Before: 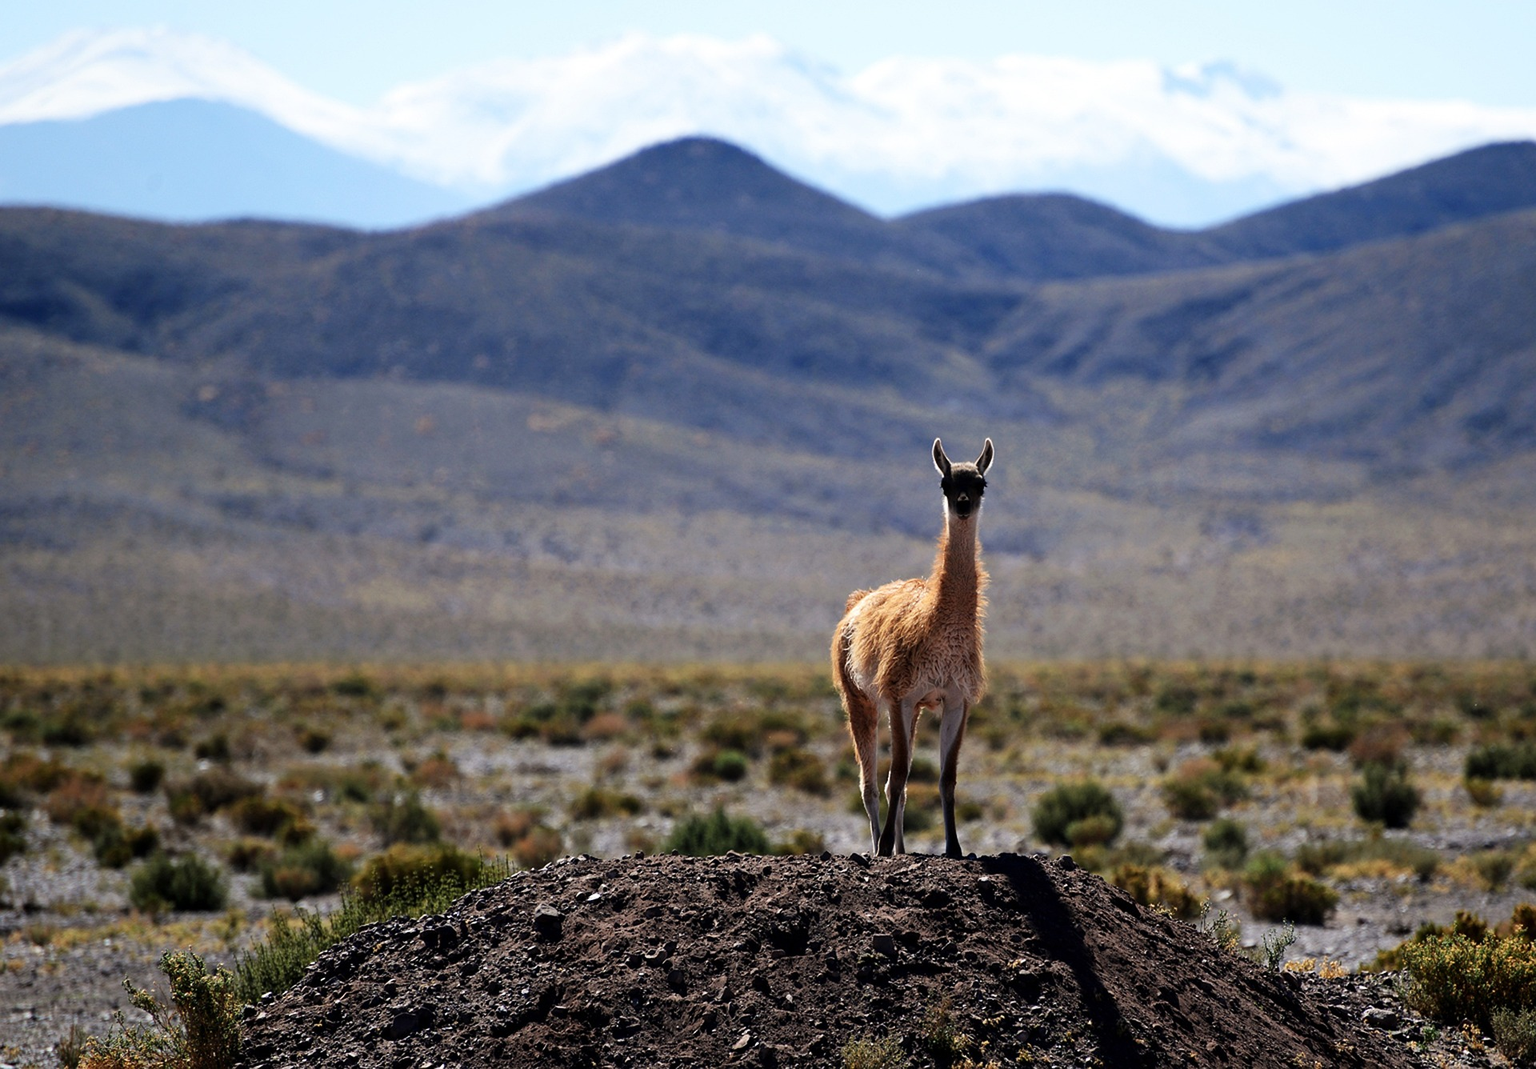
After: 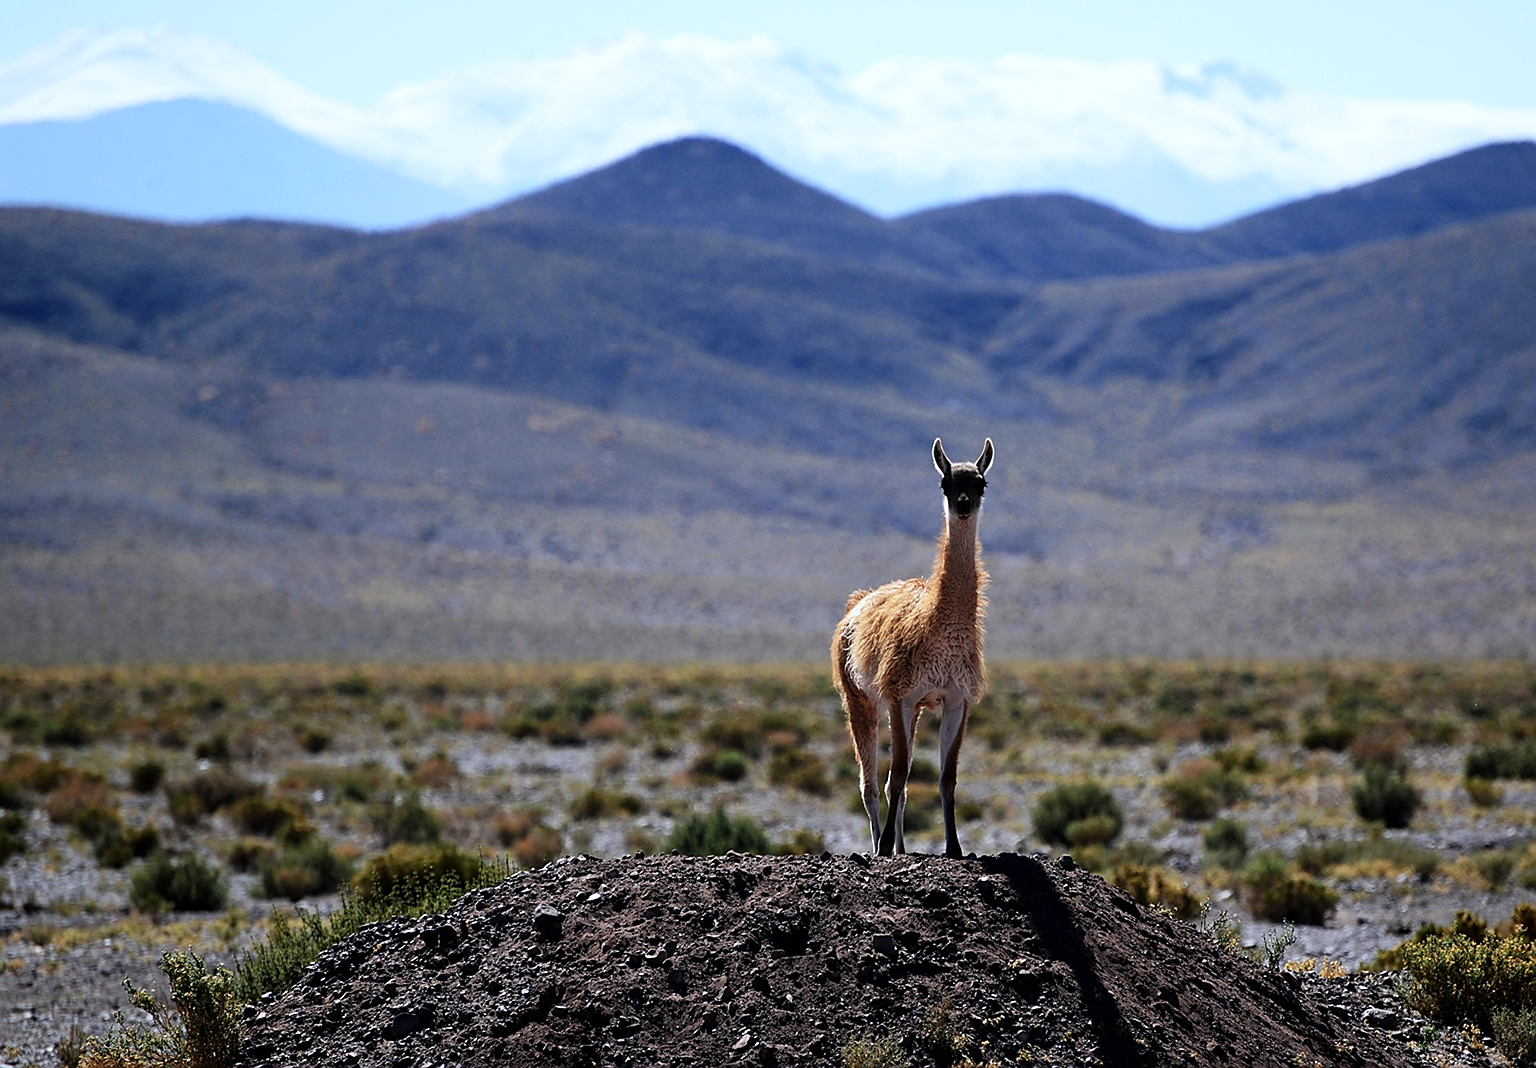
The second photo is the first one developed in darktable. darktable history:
sharpen: on, module defaults
color balance rgb: global vibrance 1%
white balance: red 0.954, blue 1.079
